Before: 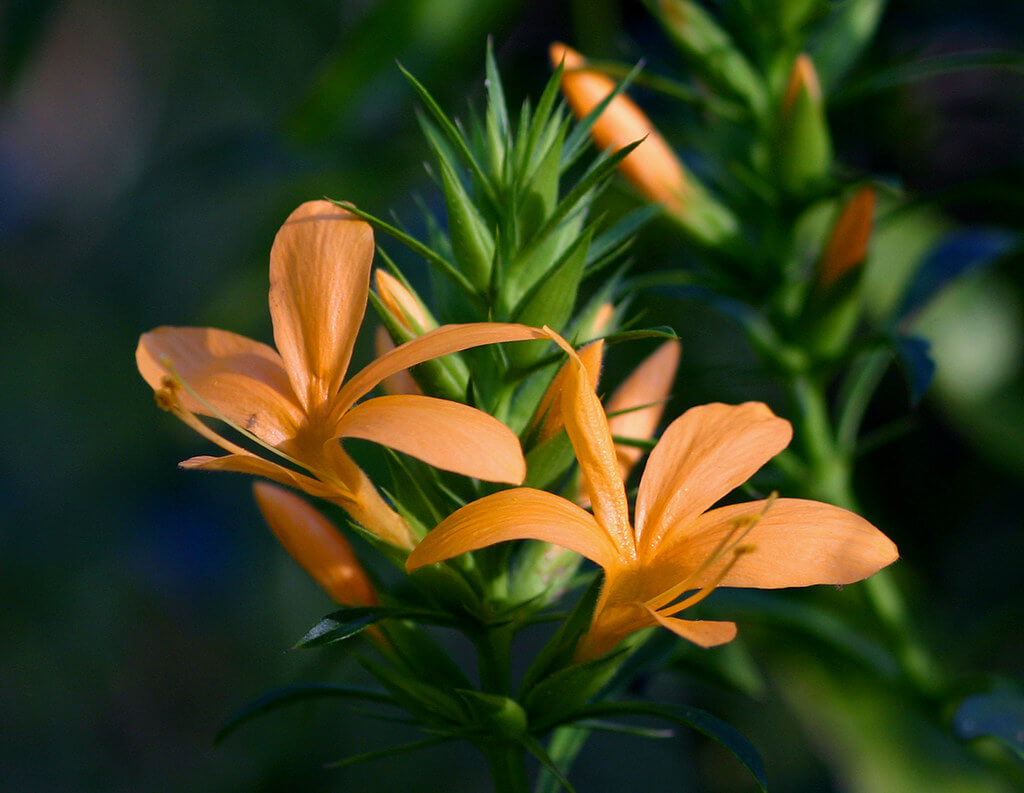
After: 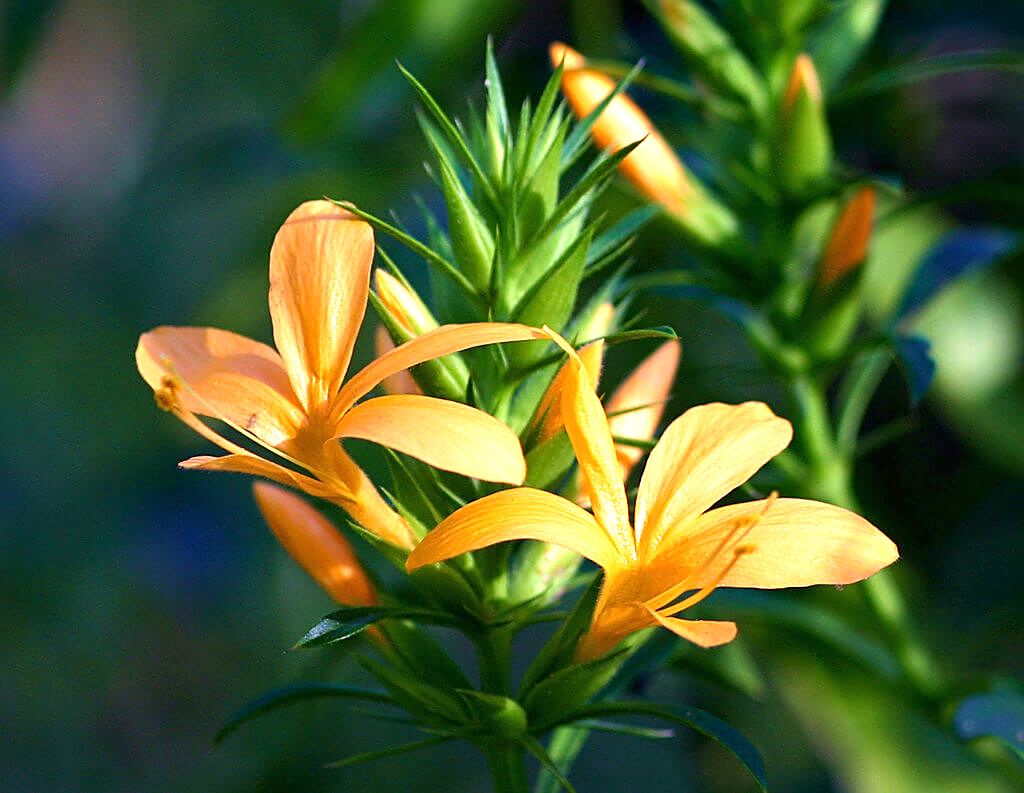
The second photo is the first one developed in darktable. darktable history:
sharpen: on, module defaults
velvia: on, module defaults
exposure: black level correction 0, exposure 1.2 EV, compensate exposure bias true, compensate highlight preservation false
